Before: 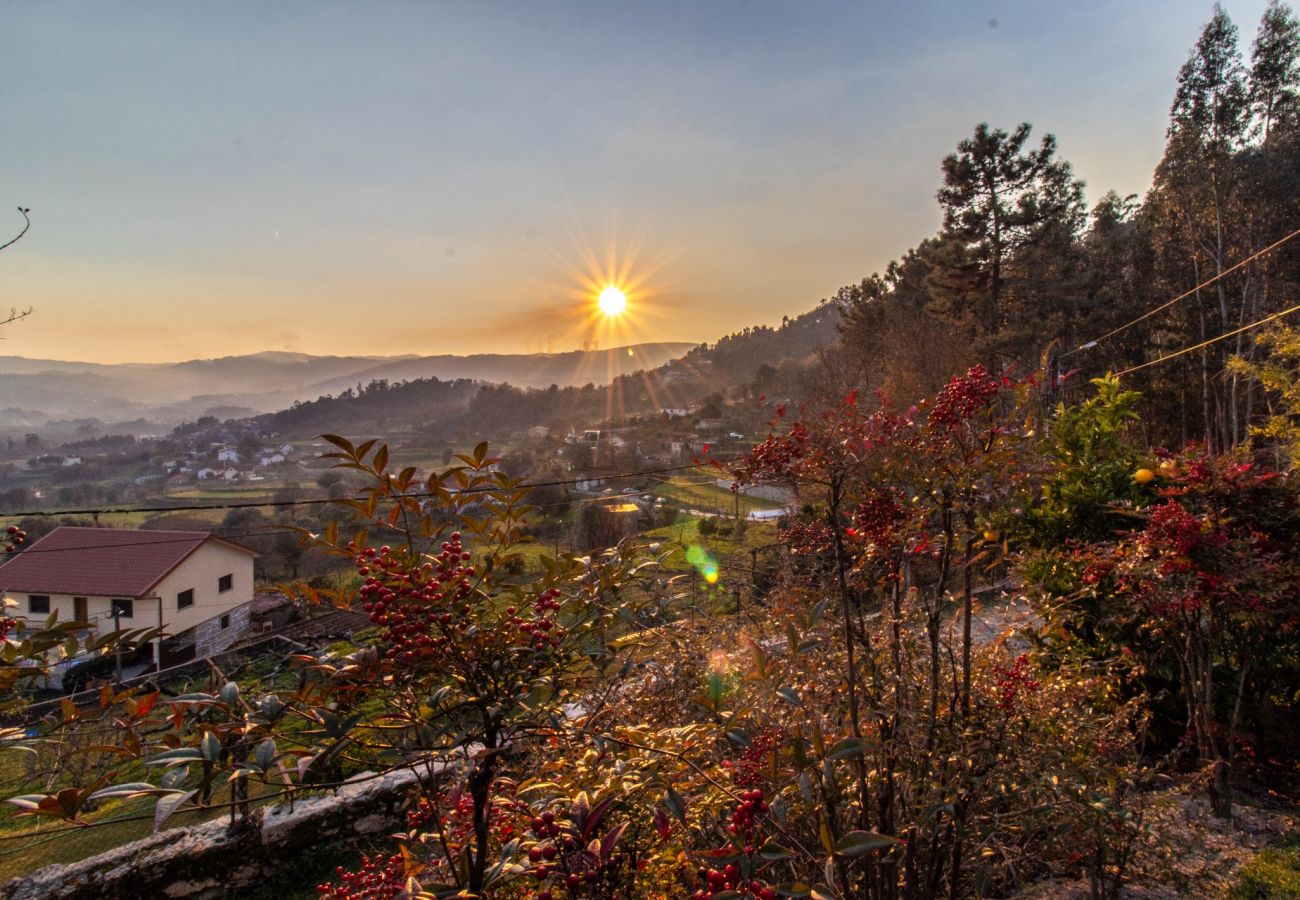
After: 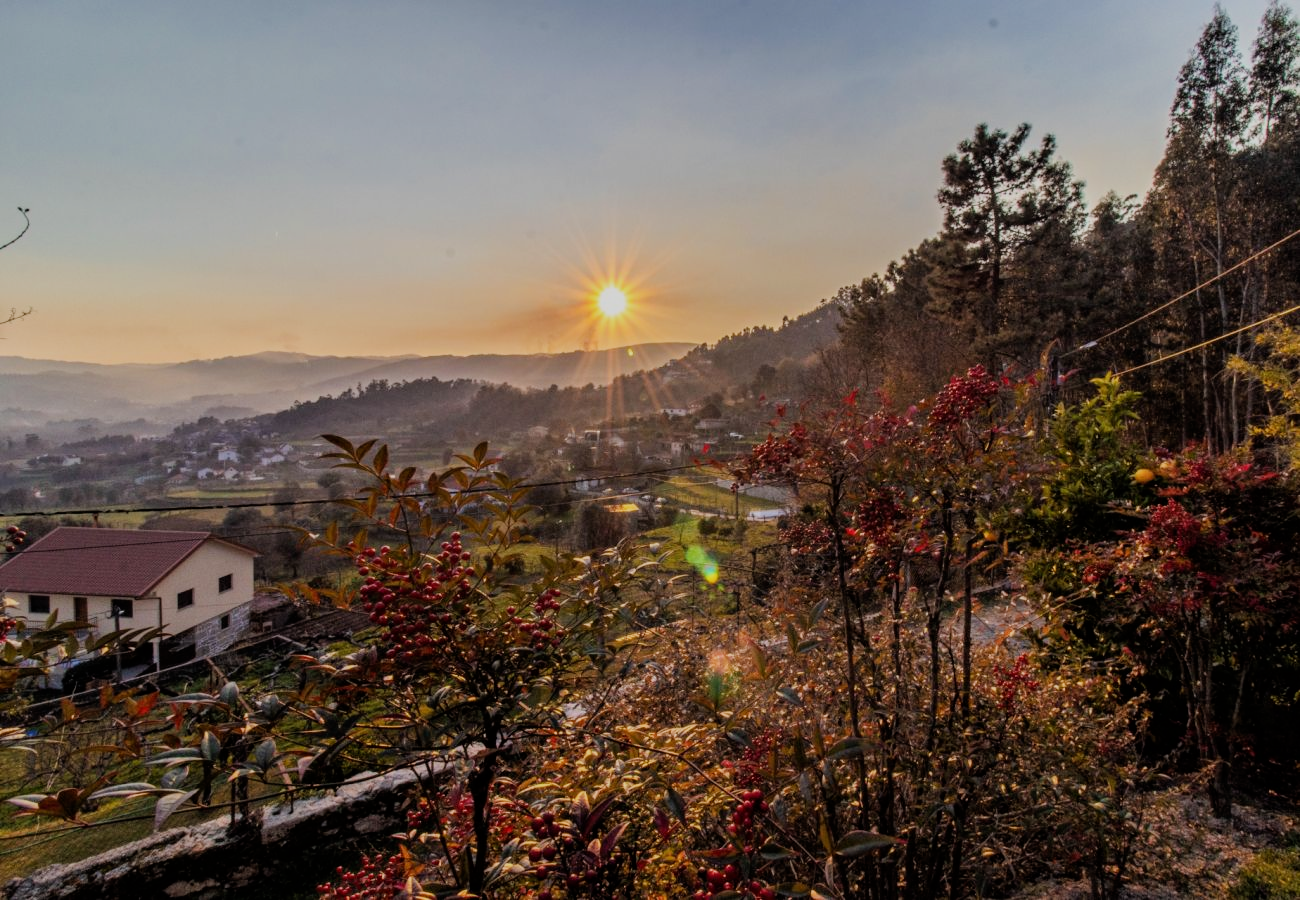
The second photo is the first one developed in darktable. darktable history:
filmic rgb: black relative exposure -7.65 EV, white relative exposure 4.56 EV, hardness 3.61
color zones: curves: ch0 [(0, 0.5) (0.143, 0.5) (0.286, 0.5) (0.429, 0.5) (0.571, 0.5) (0.714, 0.476) (0.857, 0.5) (1, 0.5)]; ch2 [(0, 0.5) (0.143, 0.5) (0.286, 0.5) (0.429, 0.5) (0.571, 0.5) (0.714, 0.487) (0.857, 0.5) (1, 0.5)]
